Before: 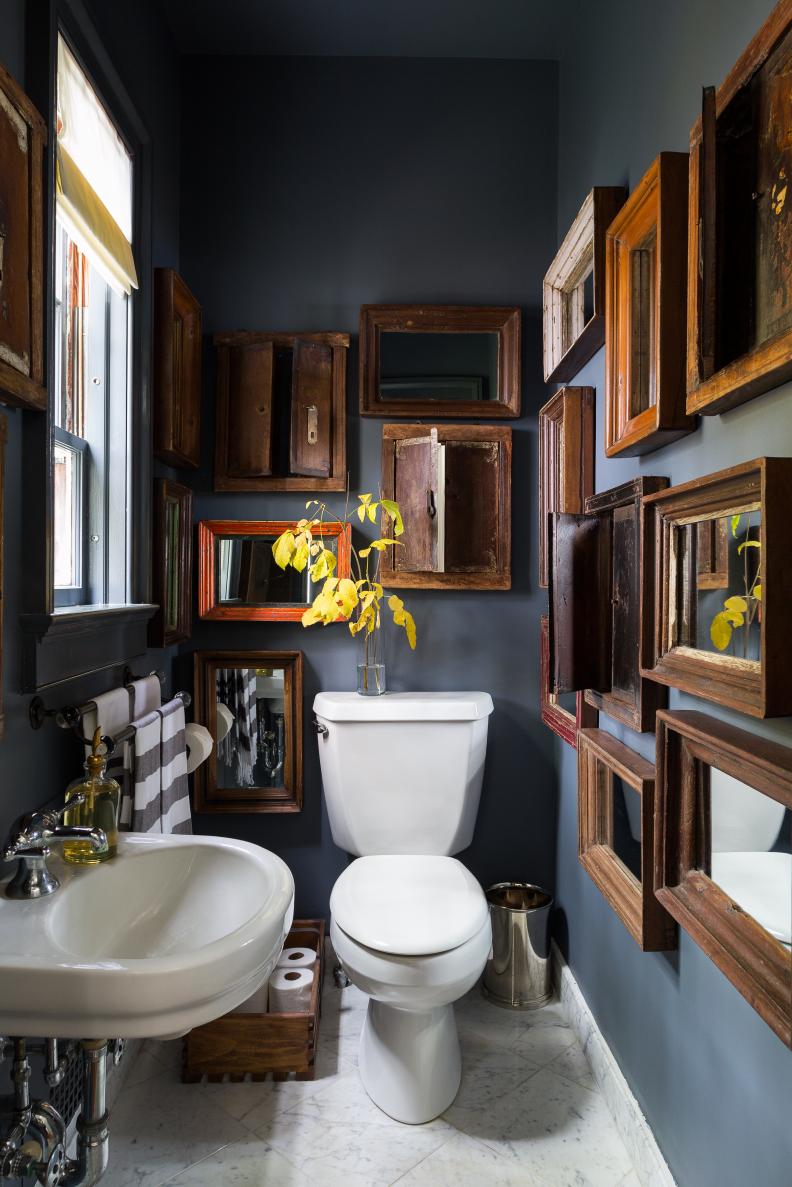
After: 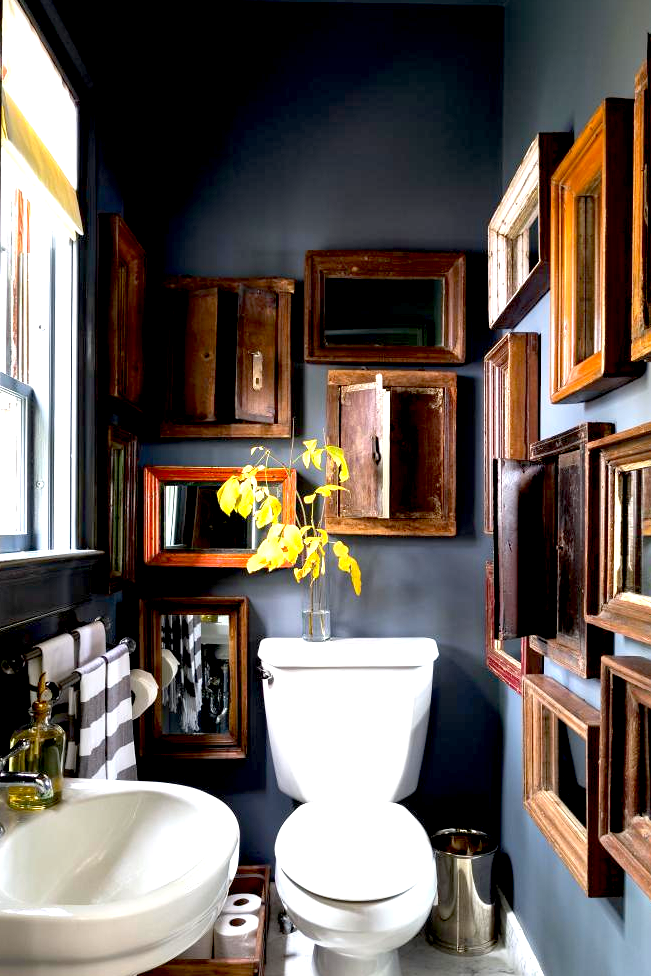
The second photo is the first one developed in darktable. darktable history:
crop and rotate: left 7.196%, top 4.574%, right 10.605%, bottom 13.178%
exposure: black level correction 0.011, exposure 1.088 EV, compensate exposure bias true, compensate highlight preservation false
tone equalizer: on, module defaults
